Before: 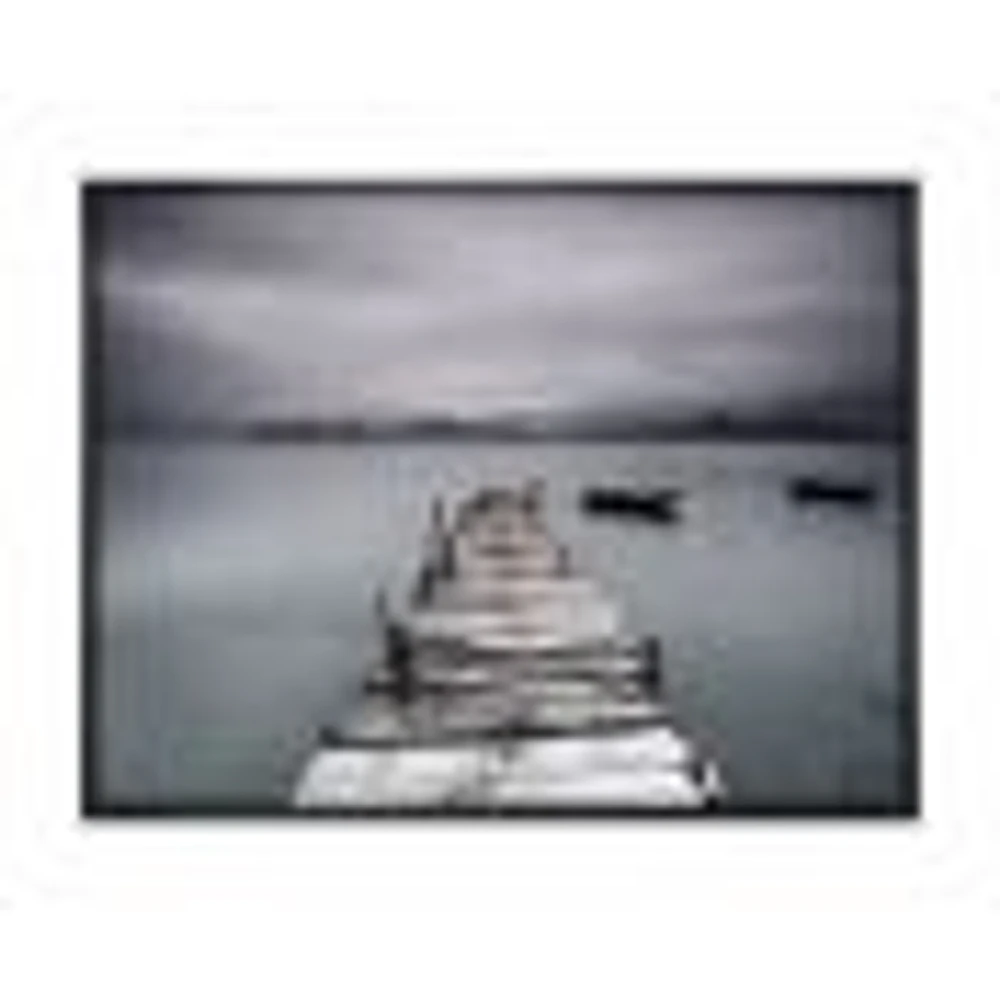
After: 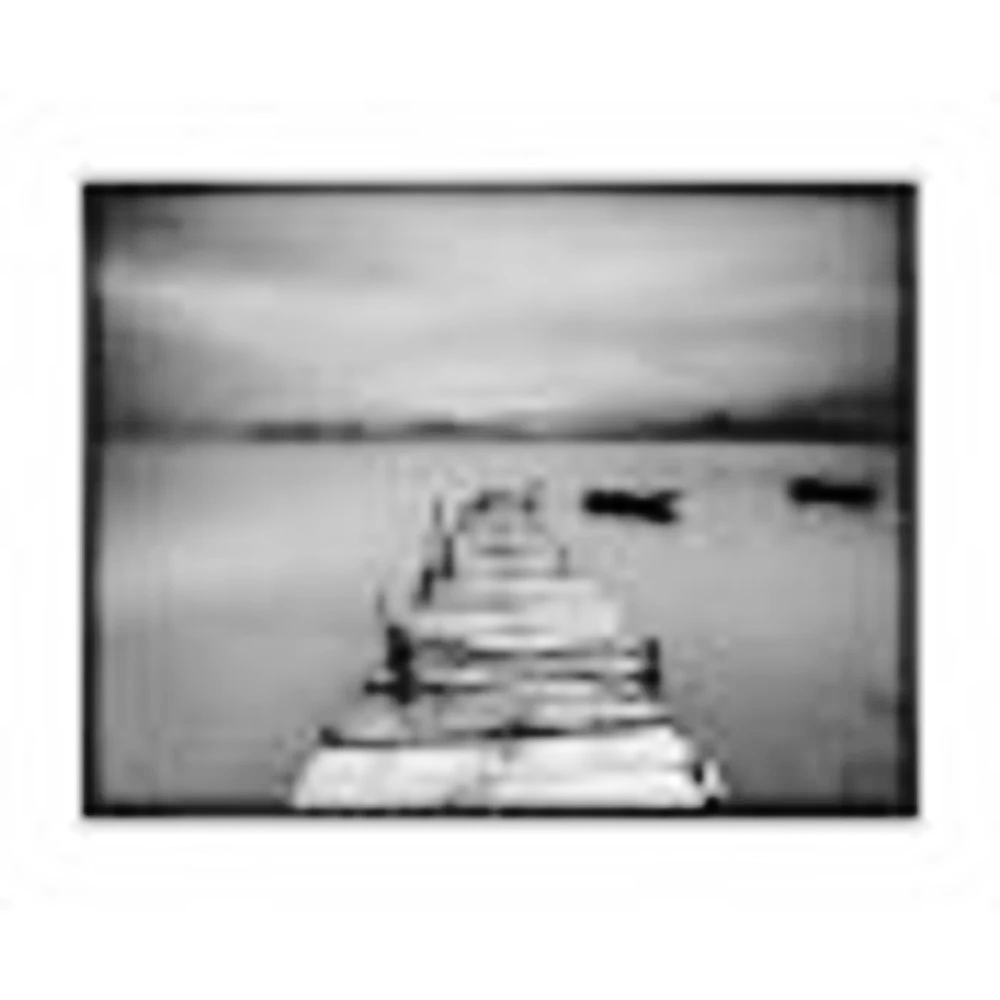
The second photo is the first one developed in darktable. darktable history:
tone curve: curves: ch0 [(0, 0) (0.003, 0.001) (0.011, 0.006) (0.025, 0.012) (0.044, 0.018) (0.069, 0.025) (0.1, 0.045) (0.136, 0.074) (0.177, 0.124) (0.224, 0.196) (0.277, 0.289) (0.335, 0.396) (0.399, 0.495) (0.468, 0.585) (0.543, 0.663) (0.623, 0.728) (0.709, 0.808) (0.801, 0.87) (0.898, 0.932) (1, 1)], preserve colors none
monochrome: size 1
